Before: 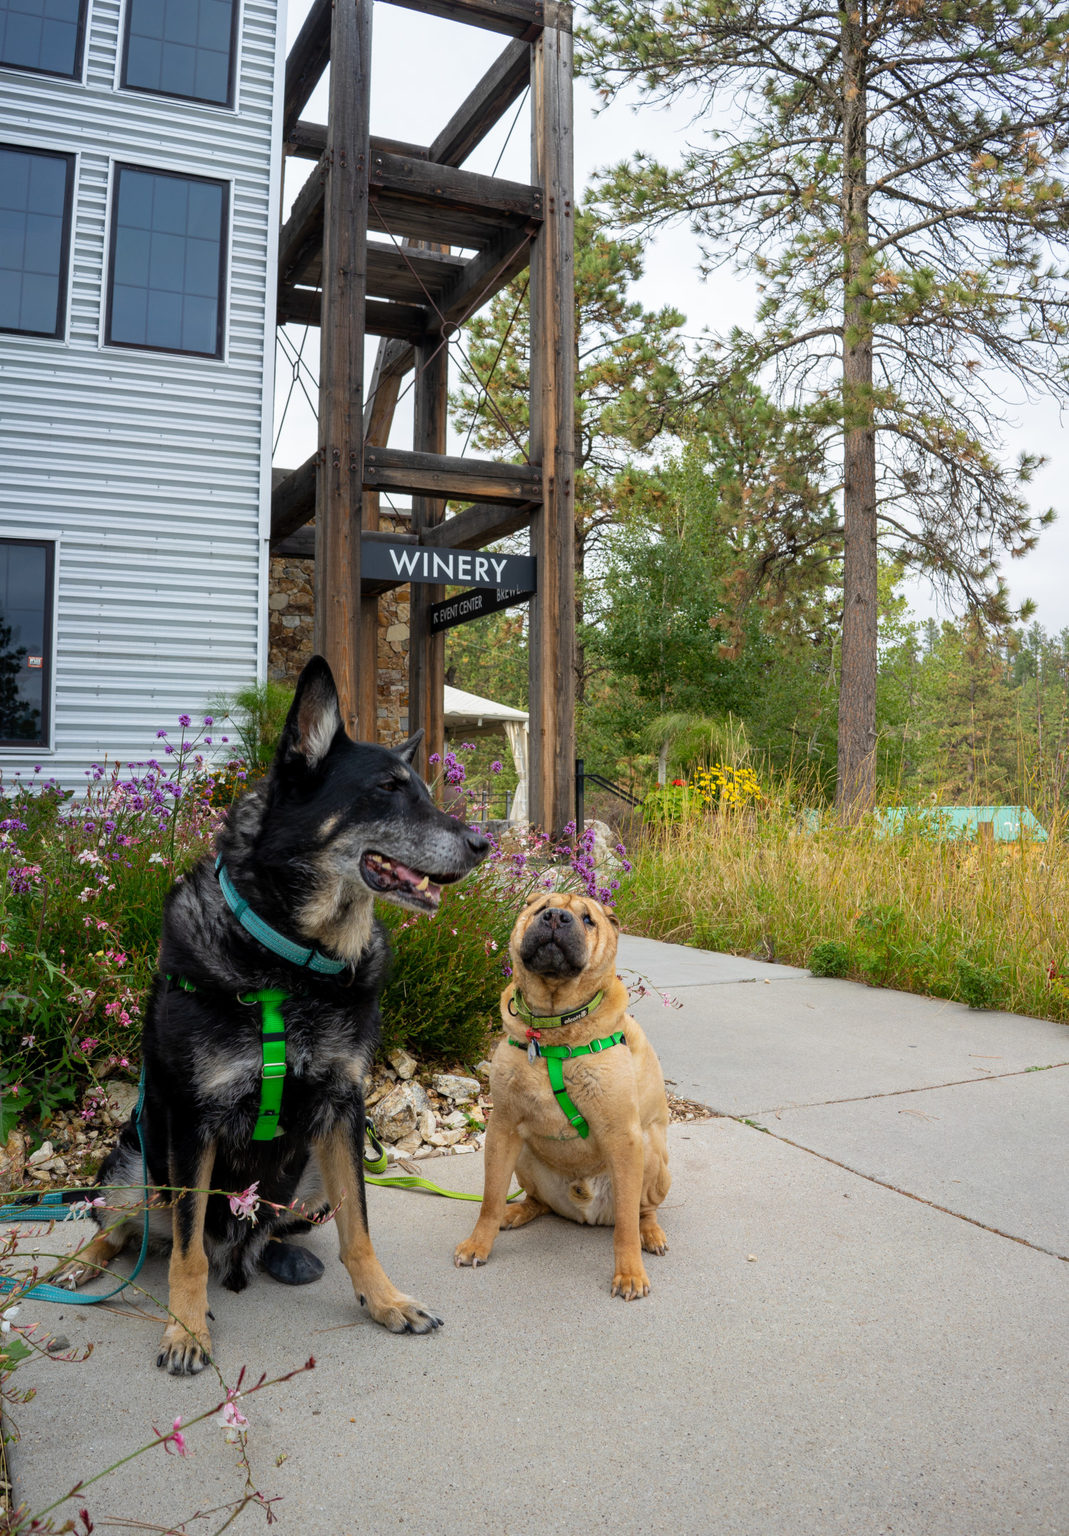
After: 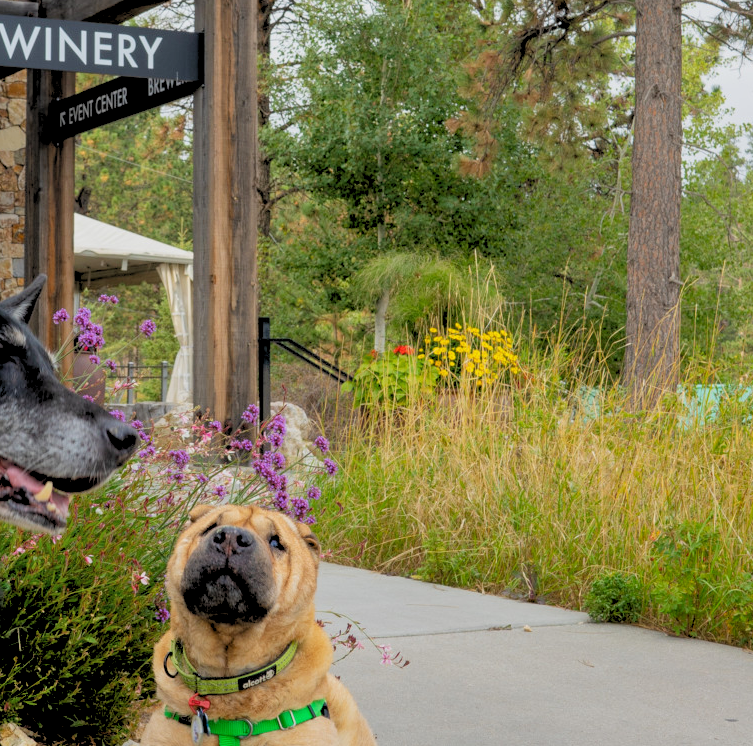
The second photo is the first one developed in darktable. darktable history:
rgb levels: preserve colors sum RGB, levels [[0.038, 0.433, 0.934], [0, 0.5, 1], [0, 0.5, 1]]
shadows and highlights: soften with gaussian
crop: left 36.607%, top 34.735%, right 13.146%, bottom 30.611%
